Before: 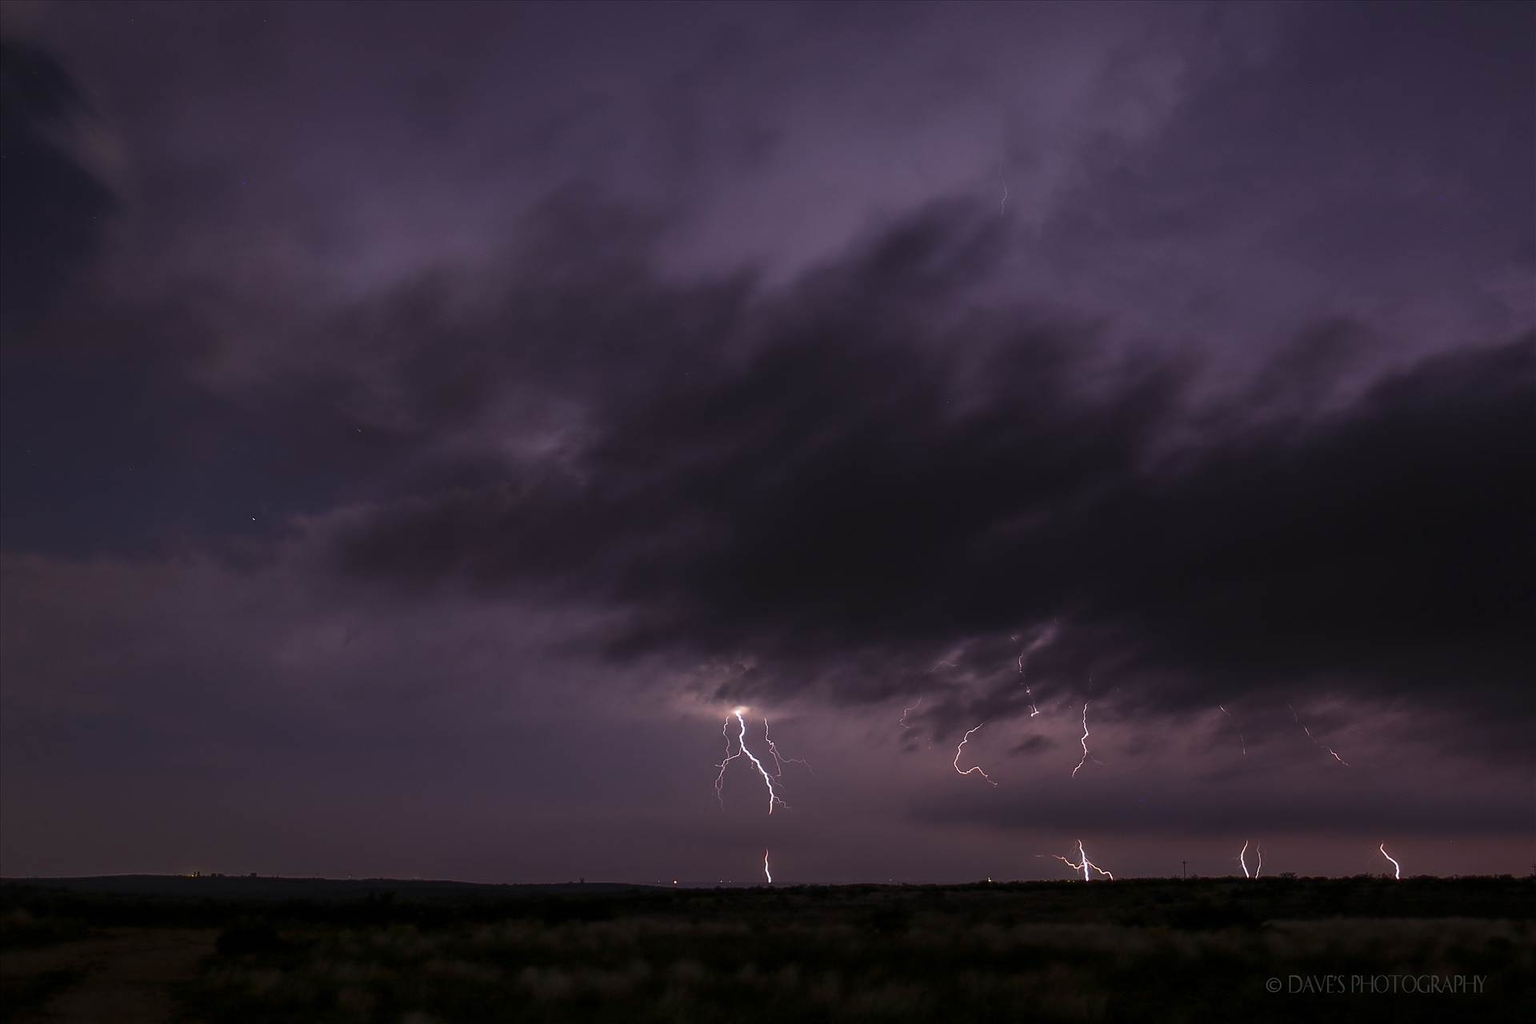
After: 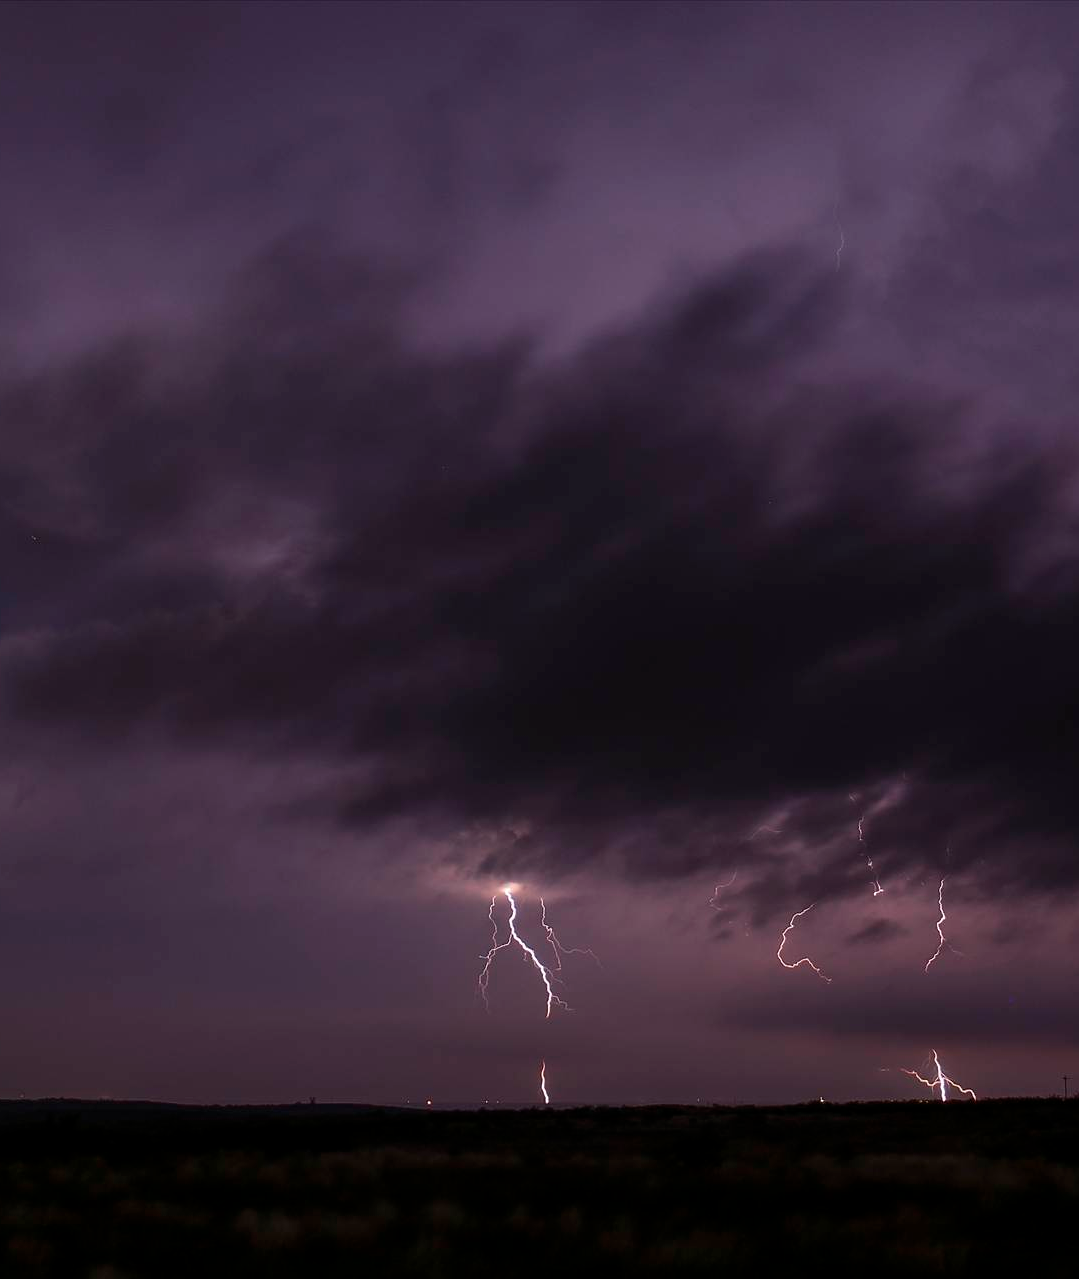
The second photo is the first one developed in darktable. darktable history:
crop: left 21.644%, right 22.12%, bottom 0.014%
